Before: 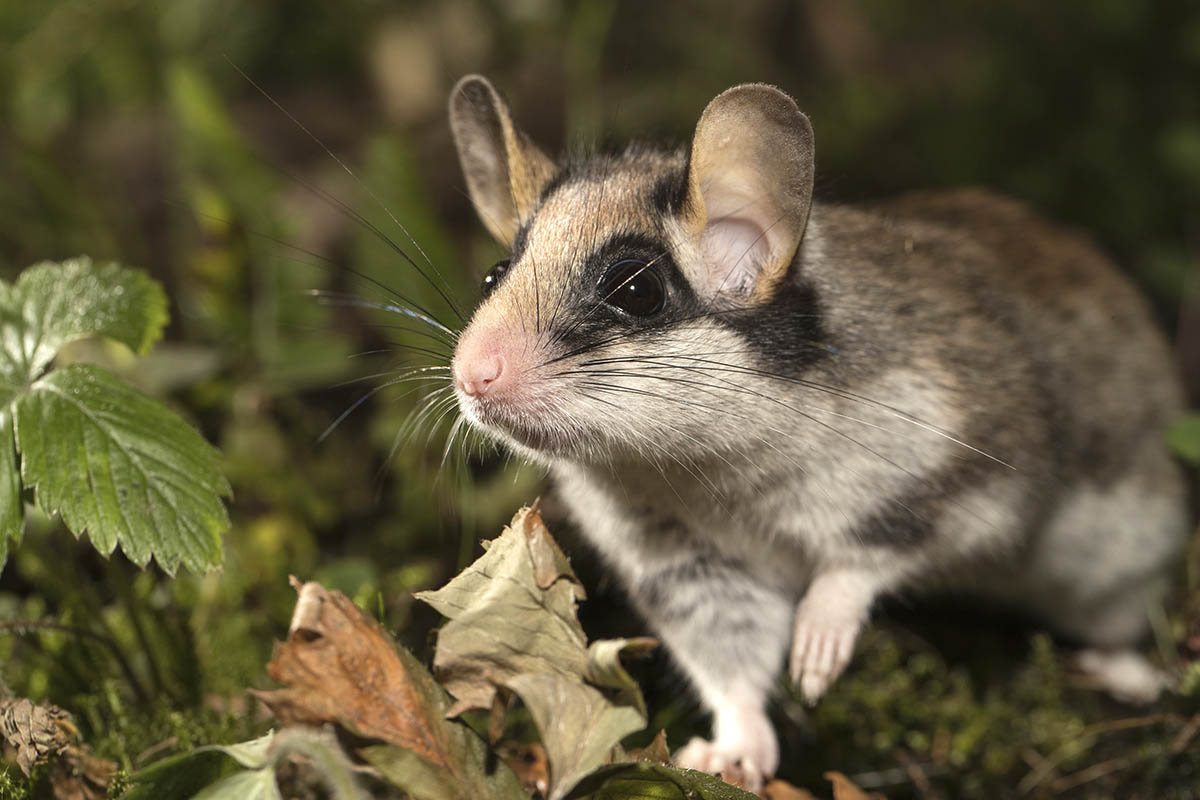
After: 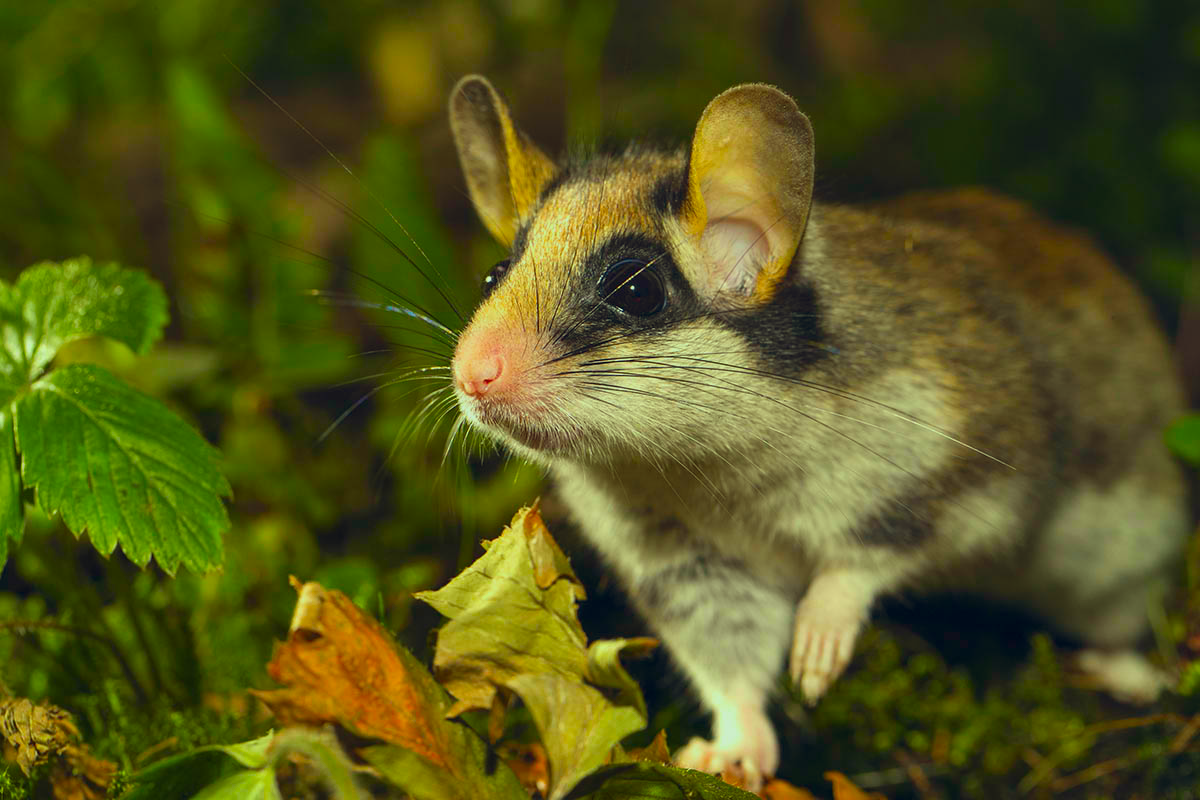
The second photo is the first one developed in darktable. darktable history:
shadows and highlights: radius 120.91, shadows 21.59, white point adjustment -9.56, highlights -13.01, soften with gaussian
color balance rgb: power › hue 213.98°, global offset › chroma 0.061%, global offset › hue 254.17°, perceptual saturation grading › global saturation 25.045%
color correction: highlights a* -10.73, highlights b* 9.87, saturation 1.72
